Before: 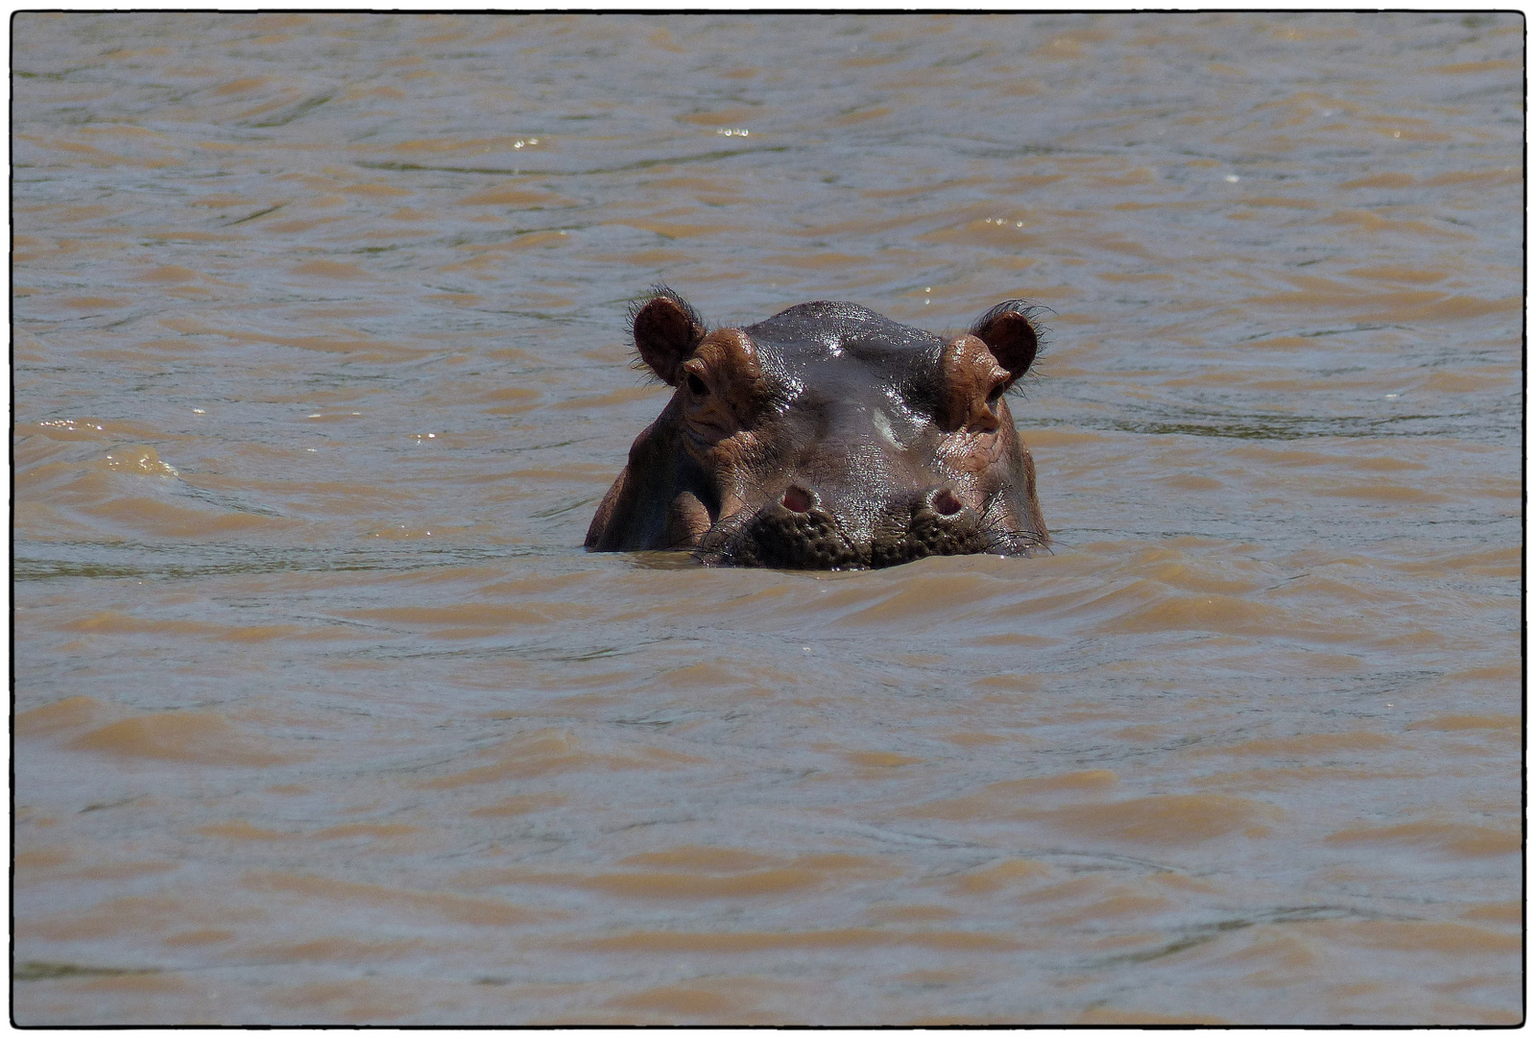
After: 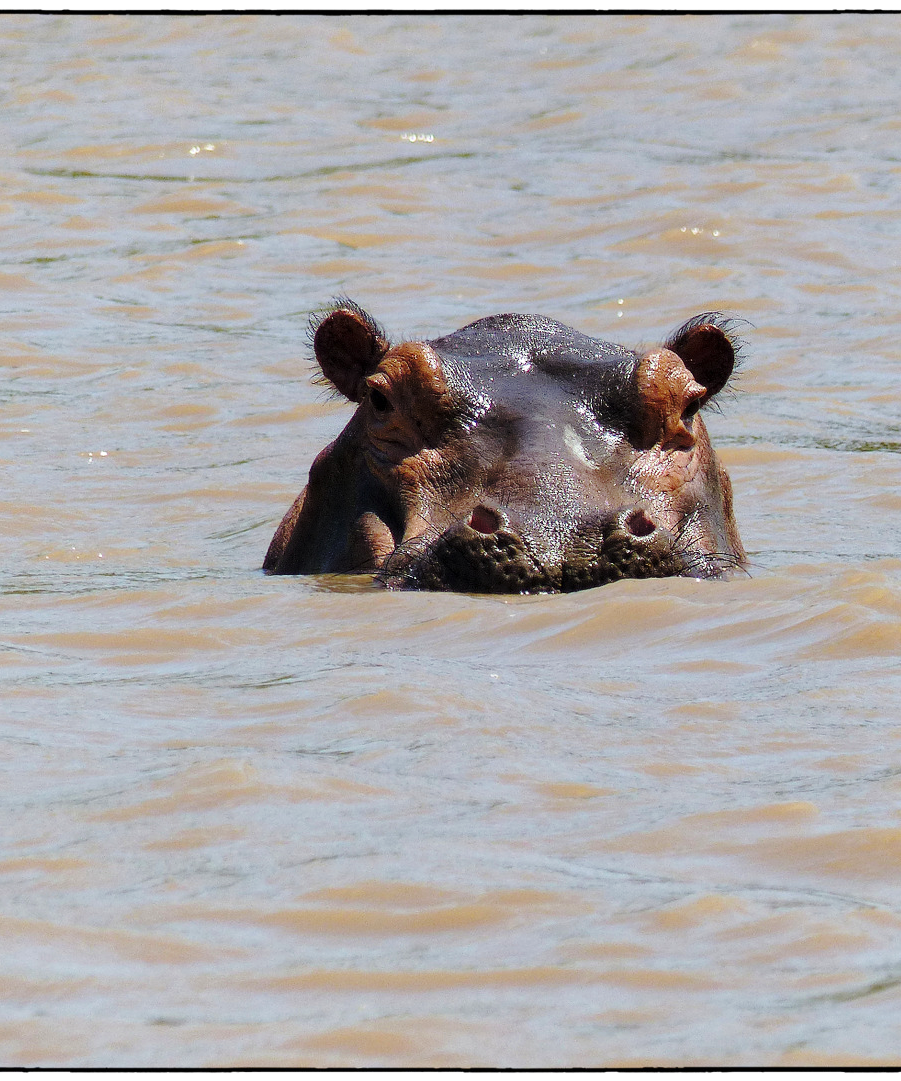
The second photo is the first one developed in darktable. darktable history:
base curve: curves: ch0 [(0, 0) (0.032, 0.037) (0.105, 0.228) (0.435, 0.76) (0.856, 0.983) (1, 1)], preserve colors none
crop: left 21.627%, right 22.018%, bottom 0.014%
